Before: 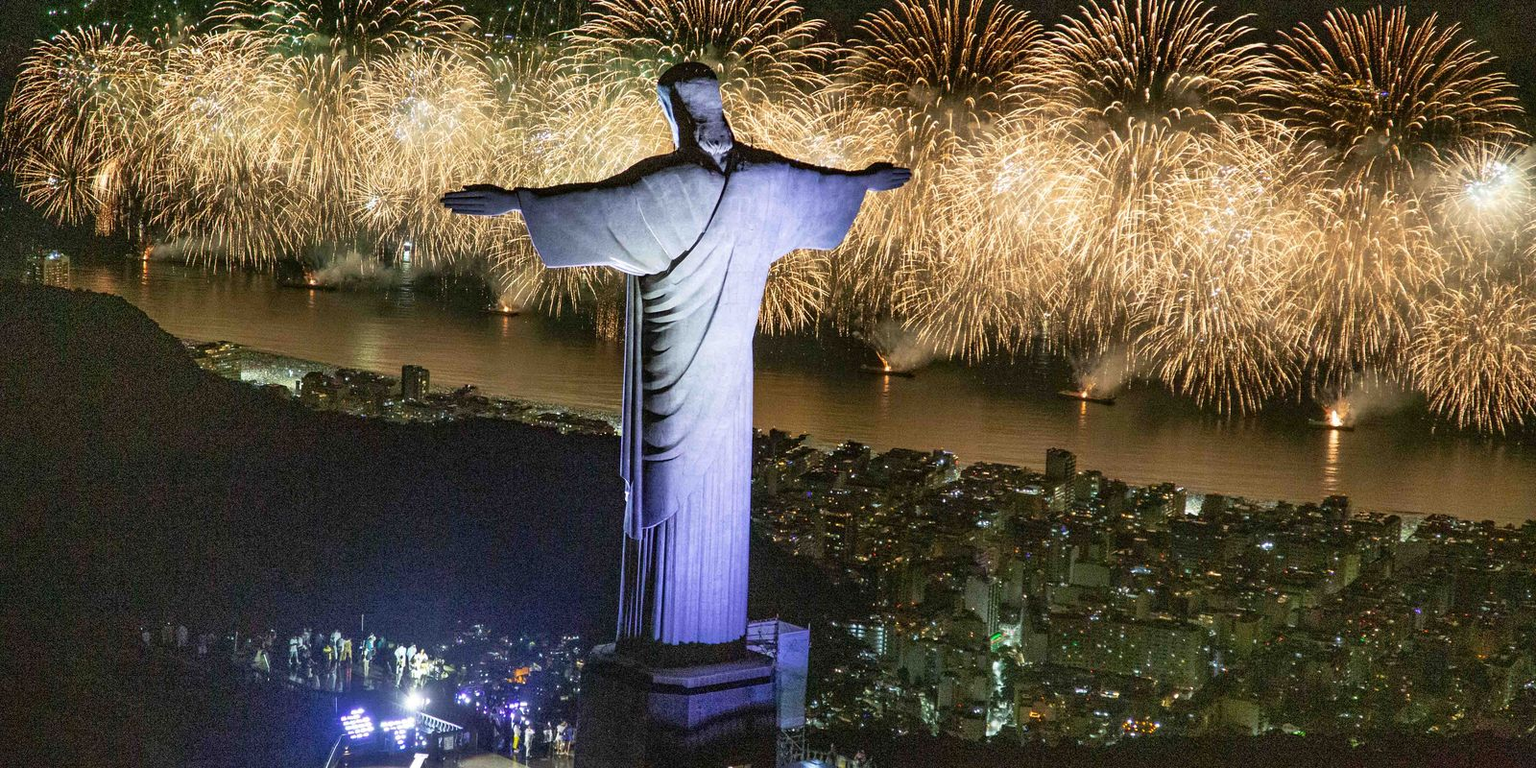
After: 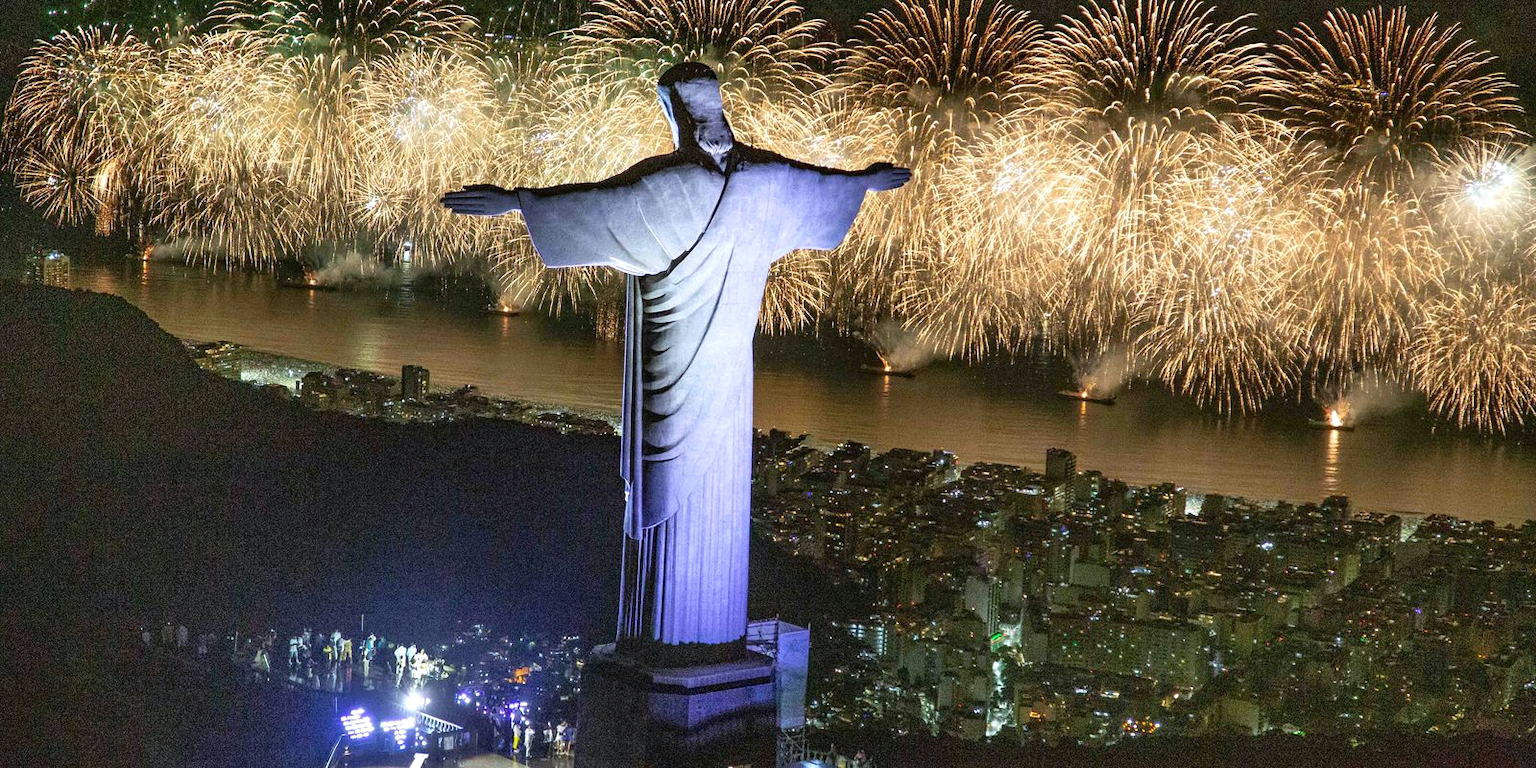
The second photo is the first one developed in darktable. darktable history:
white balance: red 0.983, blue 1.036
exposure: exposure 0.2 EV, compensate highlight preservation false
